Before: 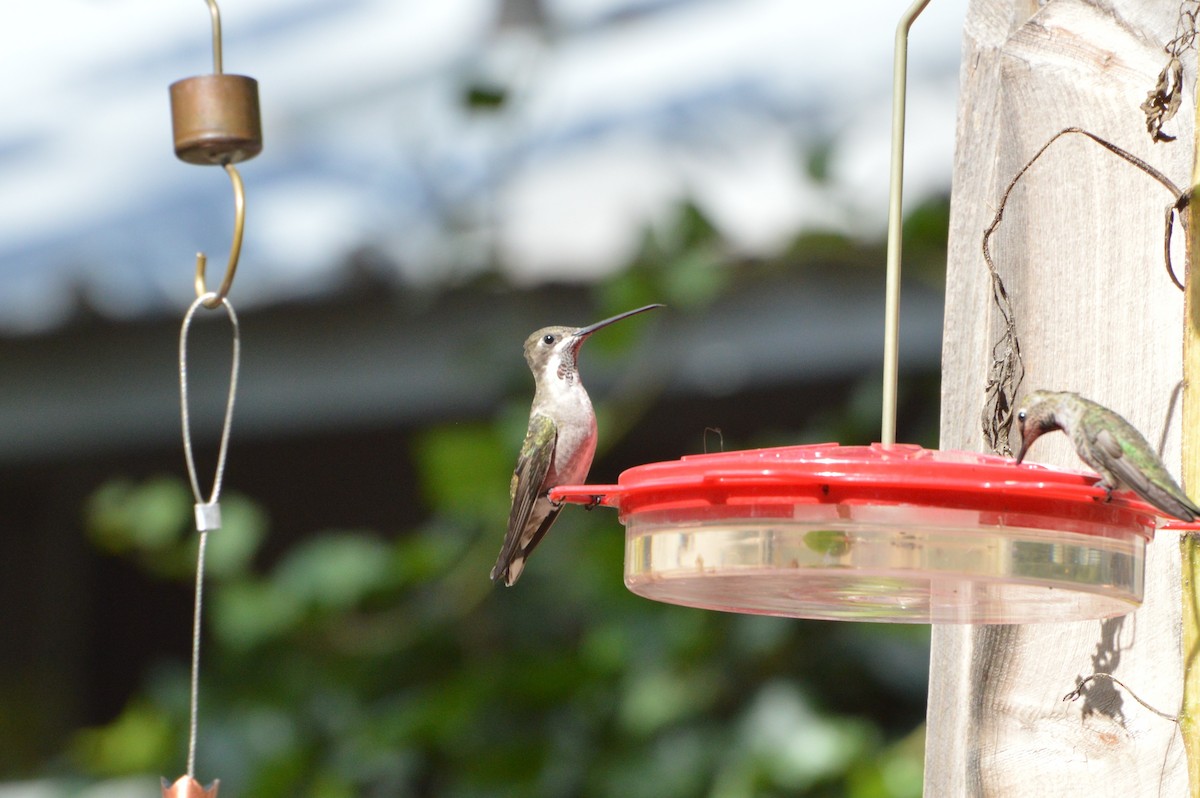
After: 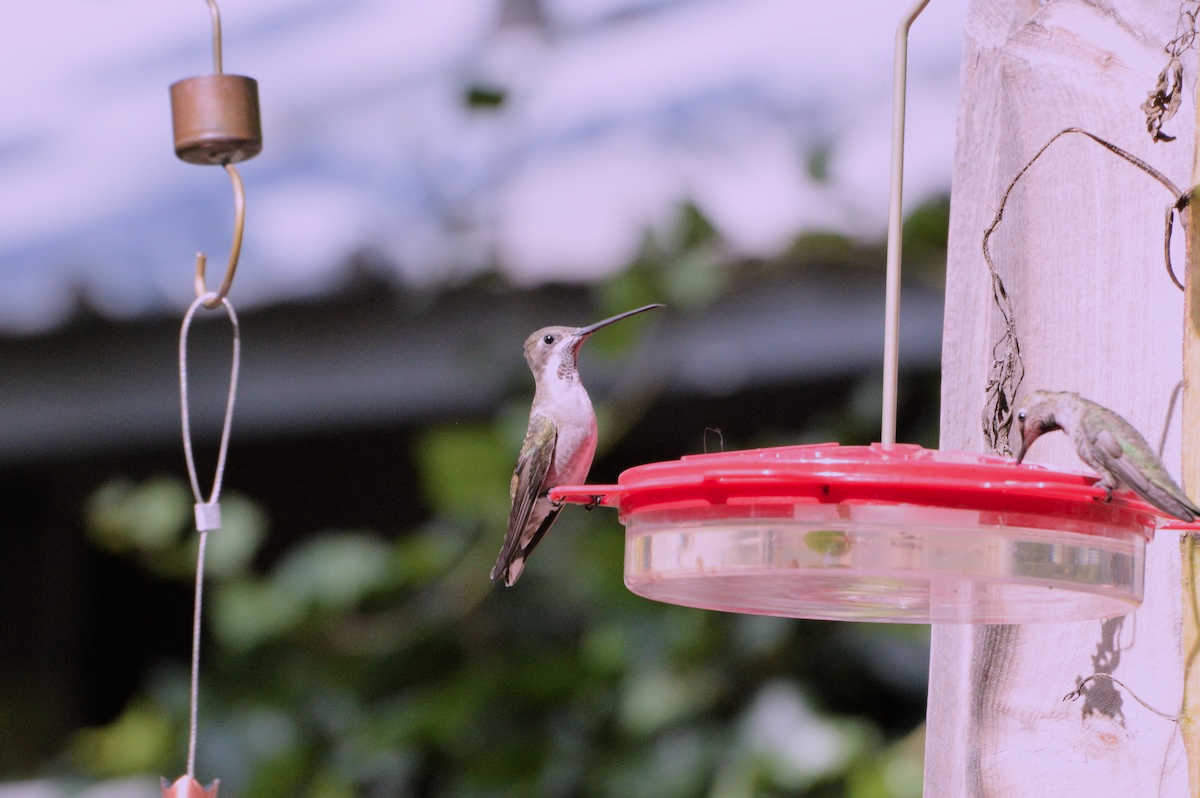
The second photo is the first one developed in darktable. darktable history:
color correction: highlights a* 15.27, highlights b* -20.28
filmic rgb: black relative exposure -6.74 EV, white relative exposure 4.56 EV, hardness 3.23
